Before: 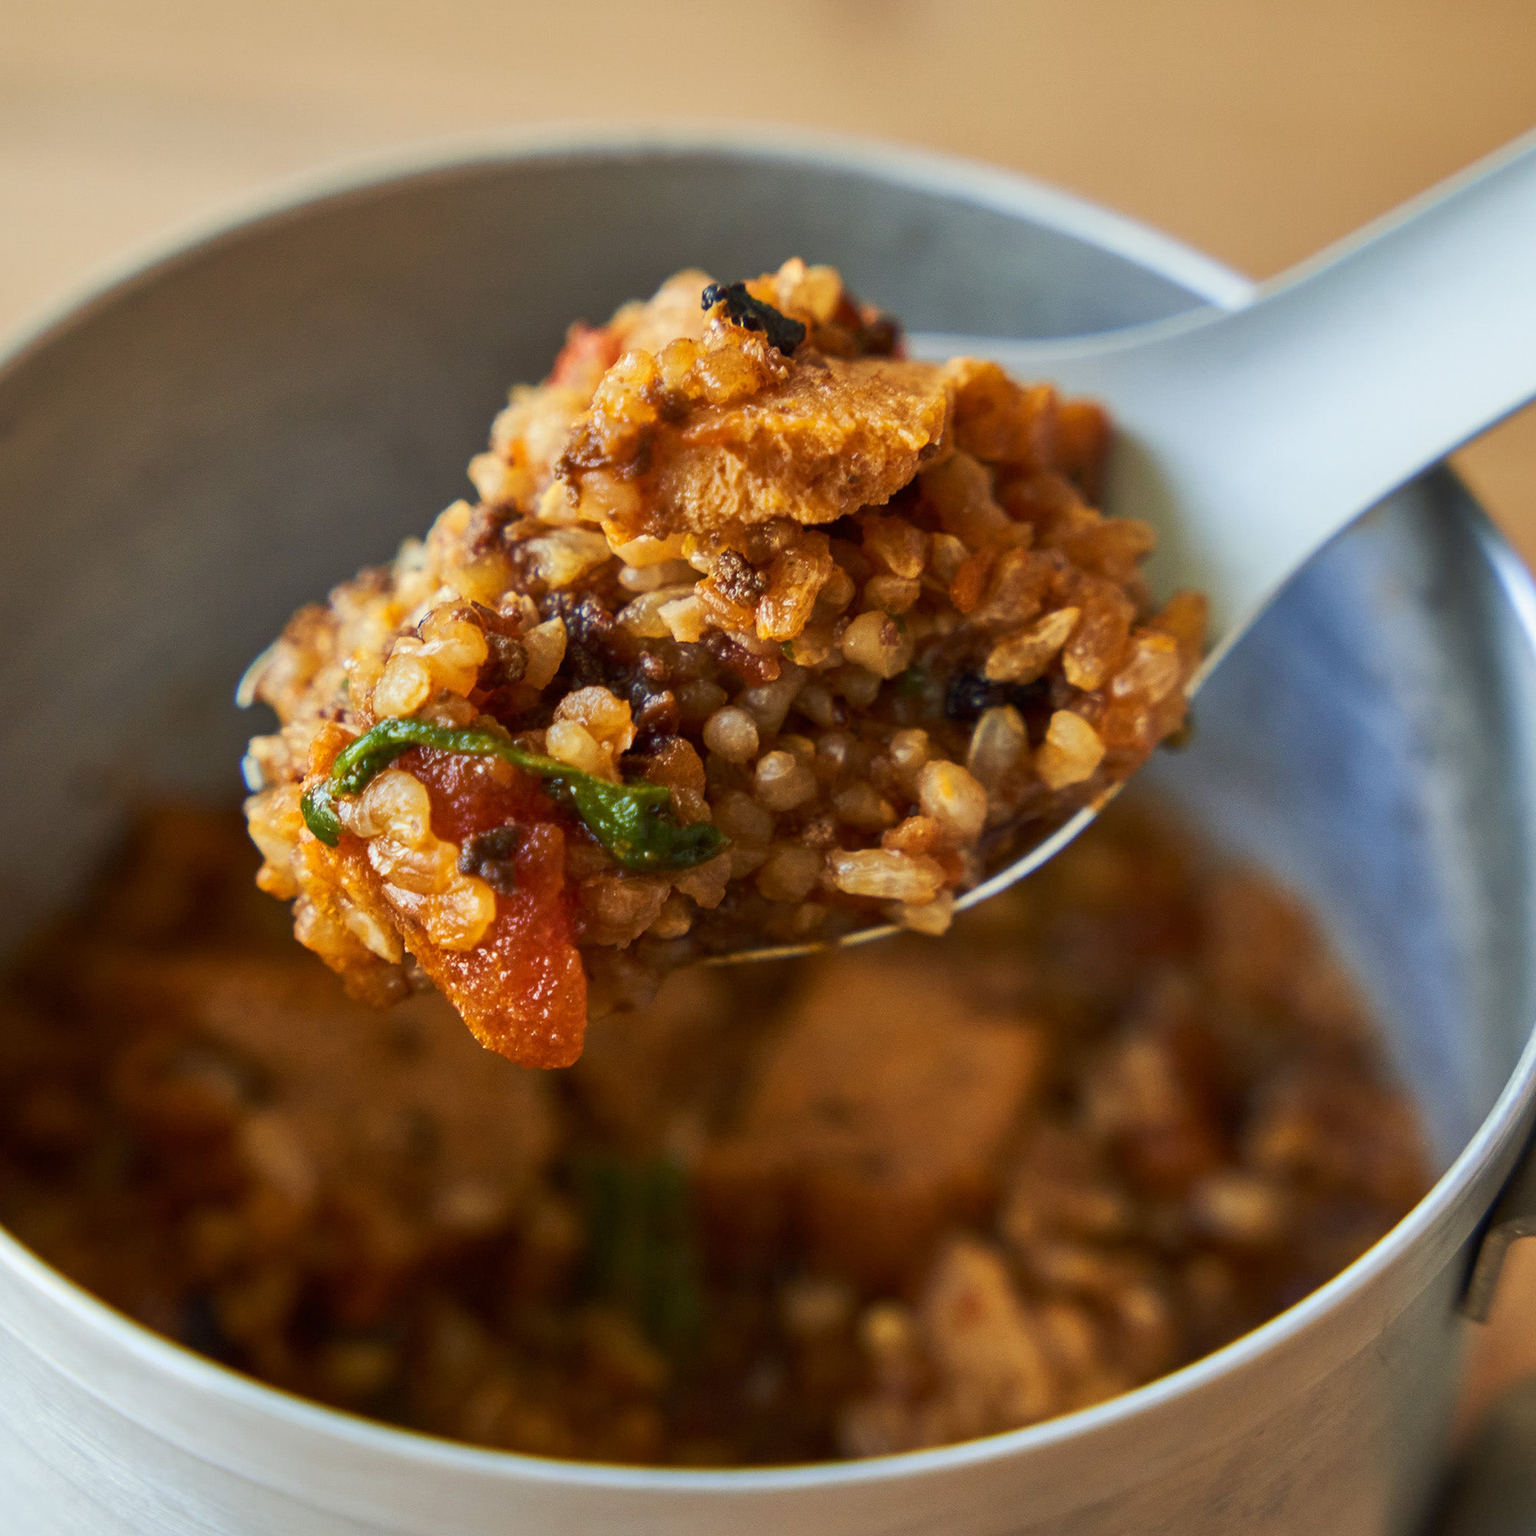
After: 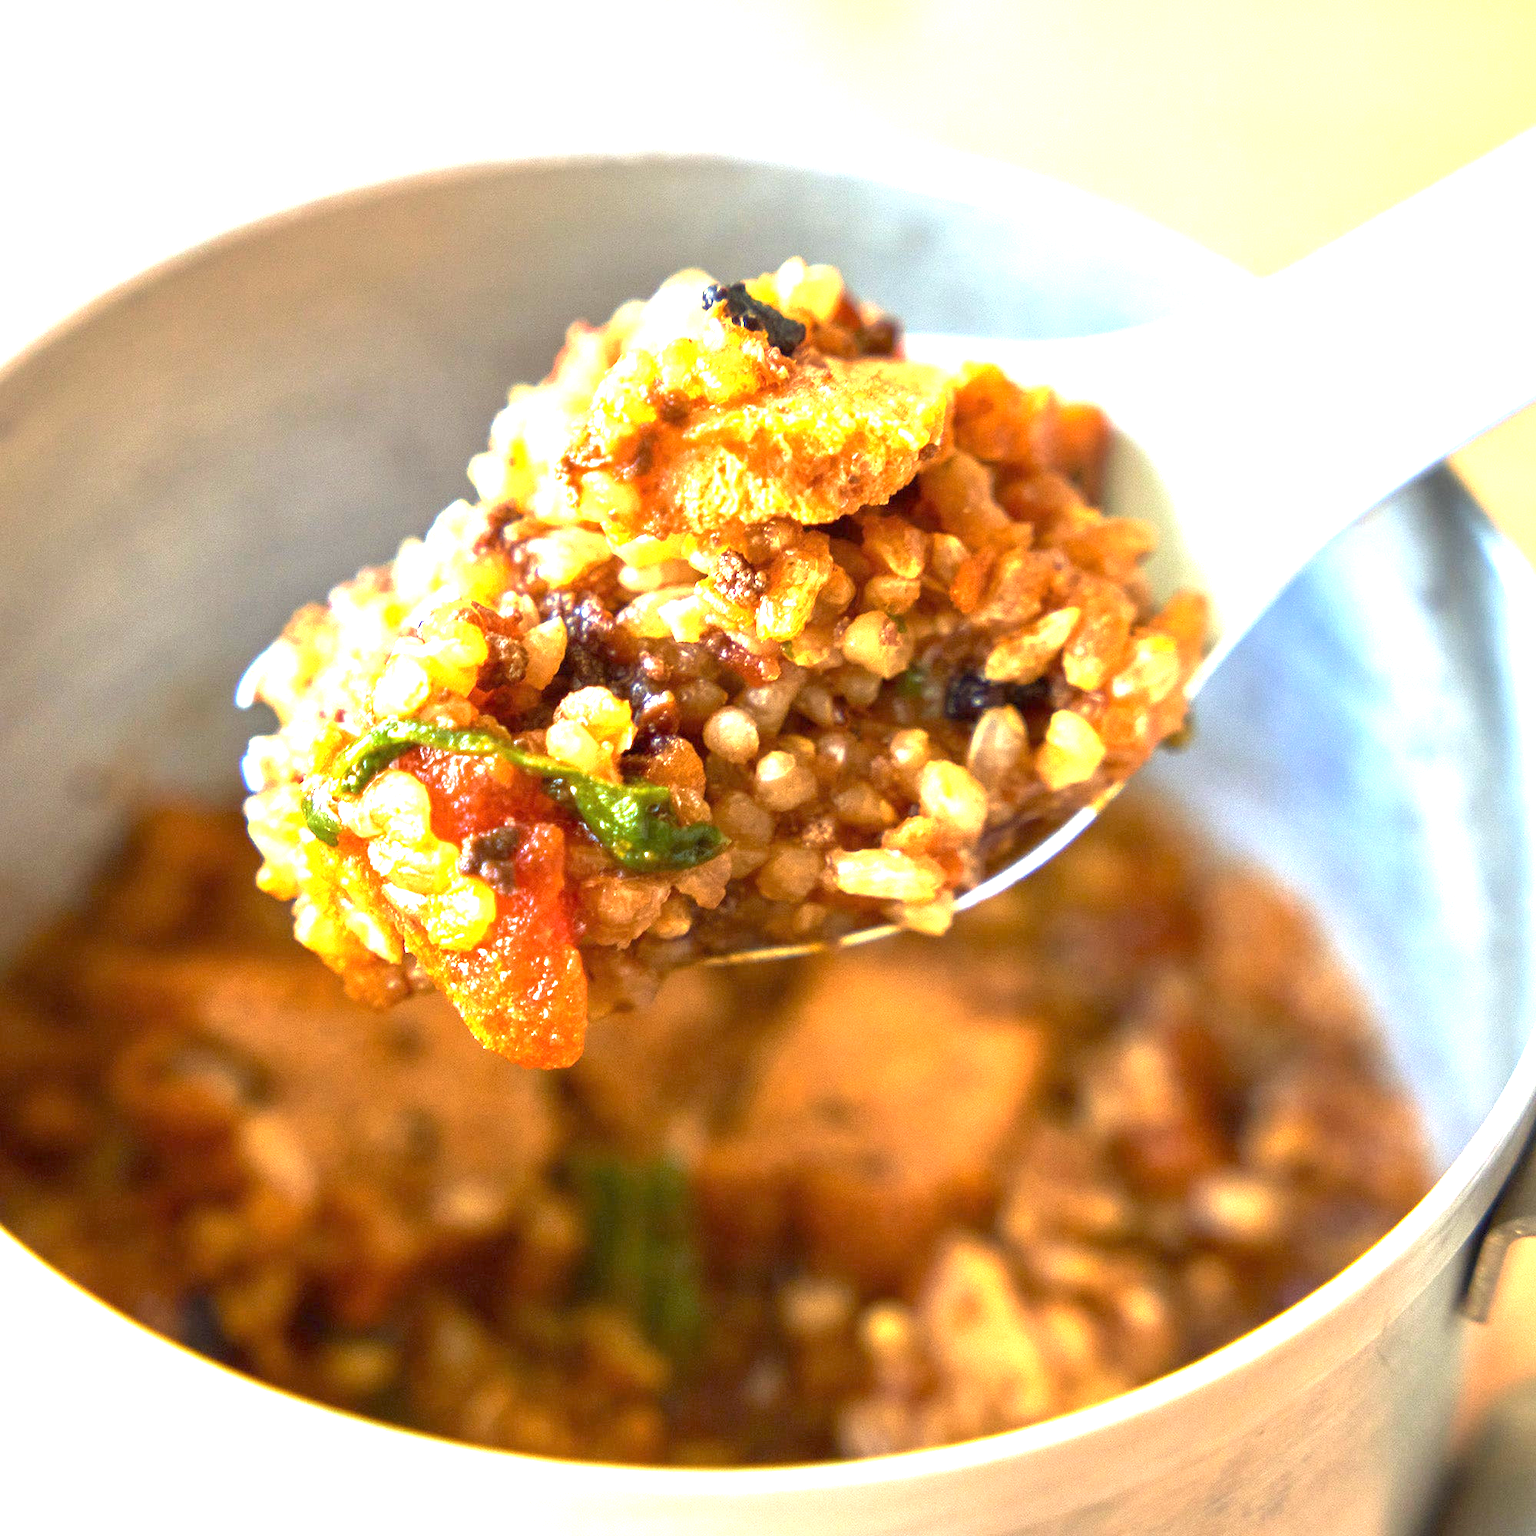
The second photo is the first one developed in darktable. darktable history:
white balance: red 0.982, blue 1.018
exposure: exposure 2.25 EV, compensate highlight preservation false
